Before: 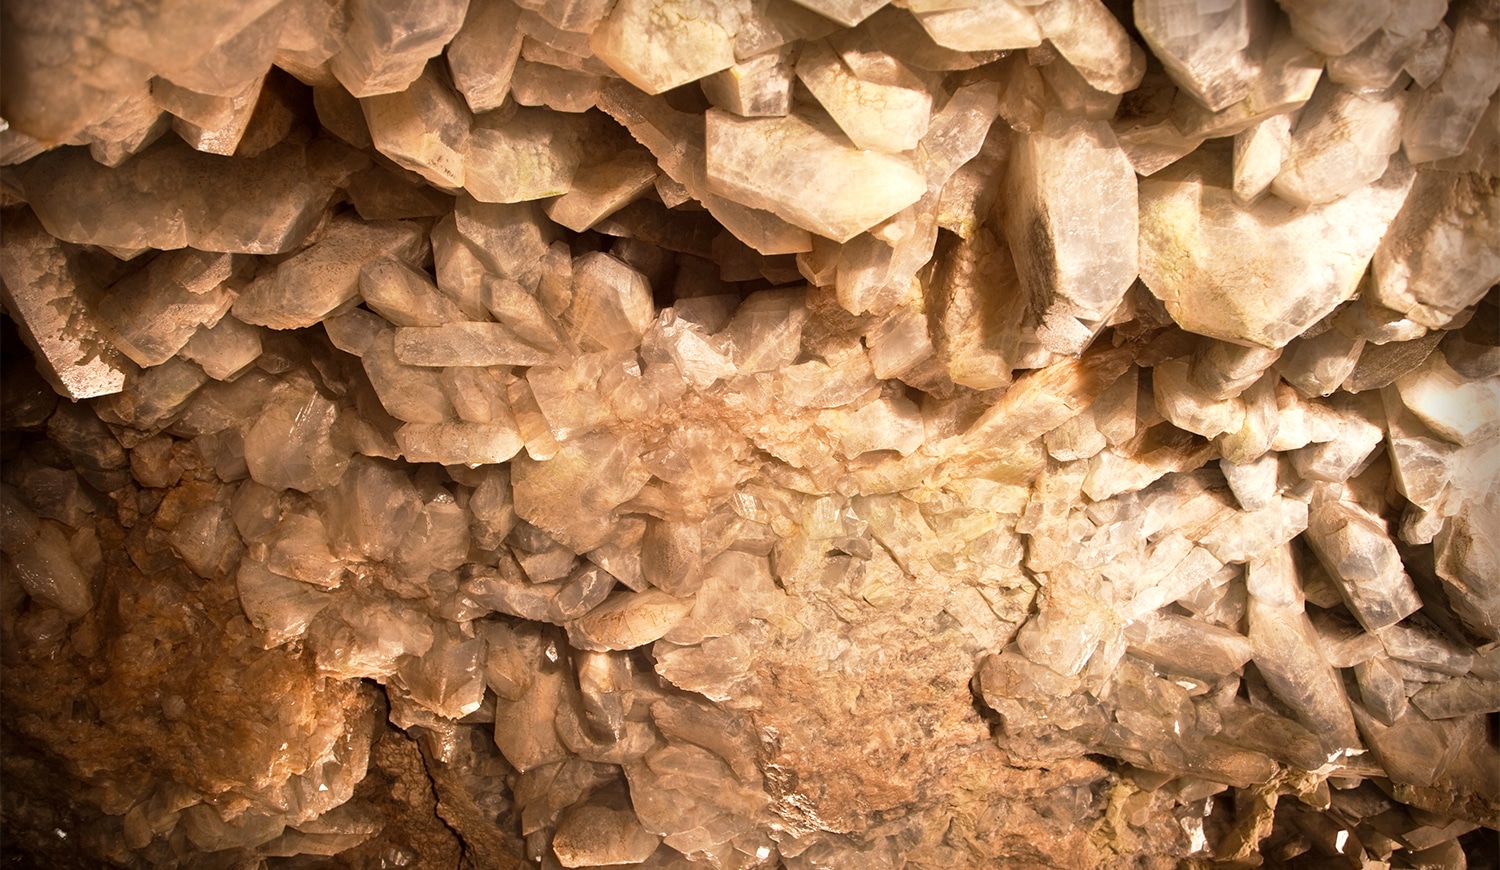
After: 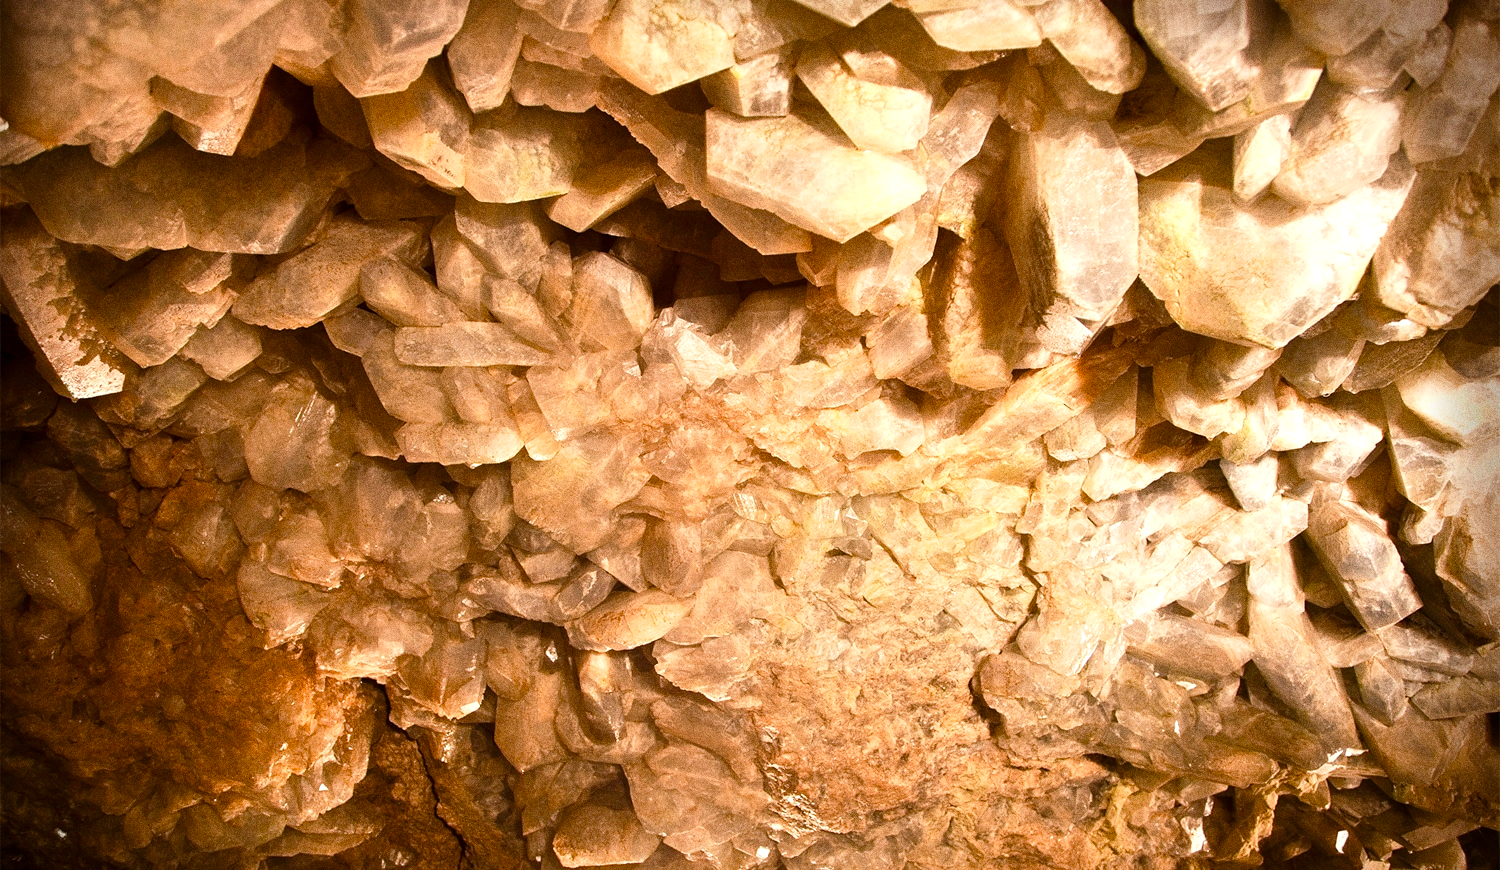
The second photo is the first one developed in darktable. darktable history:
color balance rgb: linear chroma grading › shadows 32%, linear chroma grading › global chroma -2%, linear chroma grading › mid-tones 4%, perceptual saturation grading › global saturation -2%, perceptual saturation grading › highlights -8%, perceptual saturation grading › mid-tones 8%, perceptual saturation grading › shadows 4%, perceptual brilliance grading › highlights 8%, perceptual brilliance grading › mid-tones 4%, perceptual brilliance grading › shadows 2%, global vibrance 16%, saturation formula JzAzBz (2021)
vignetting: fall-off start 97.23%, saturation -0.024, center (-0.033, -0.042), width/height ratio 1.179, unbound false
contrast brightness saturation: contrast 0.04, saturation 0.16
grain: coarseness 0.09 ISO, strength 40%
